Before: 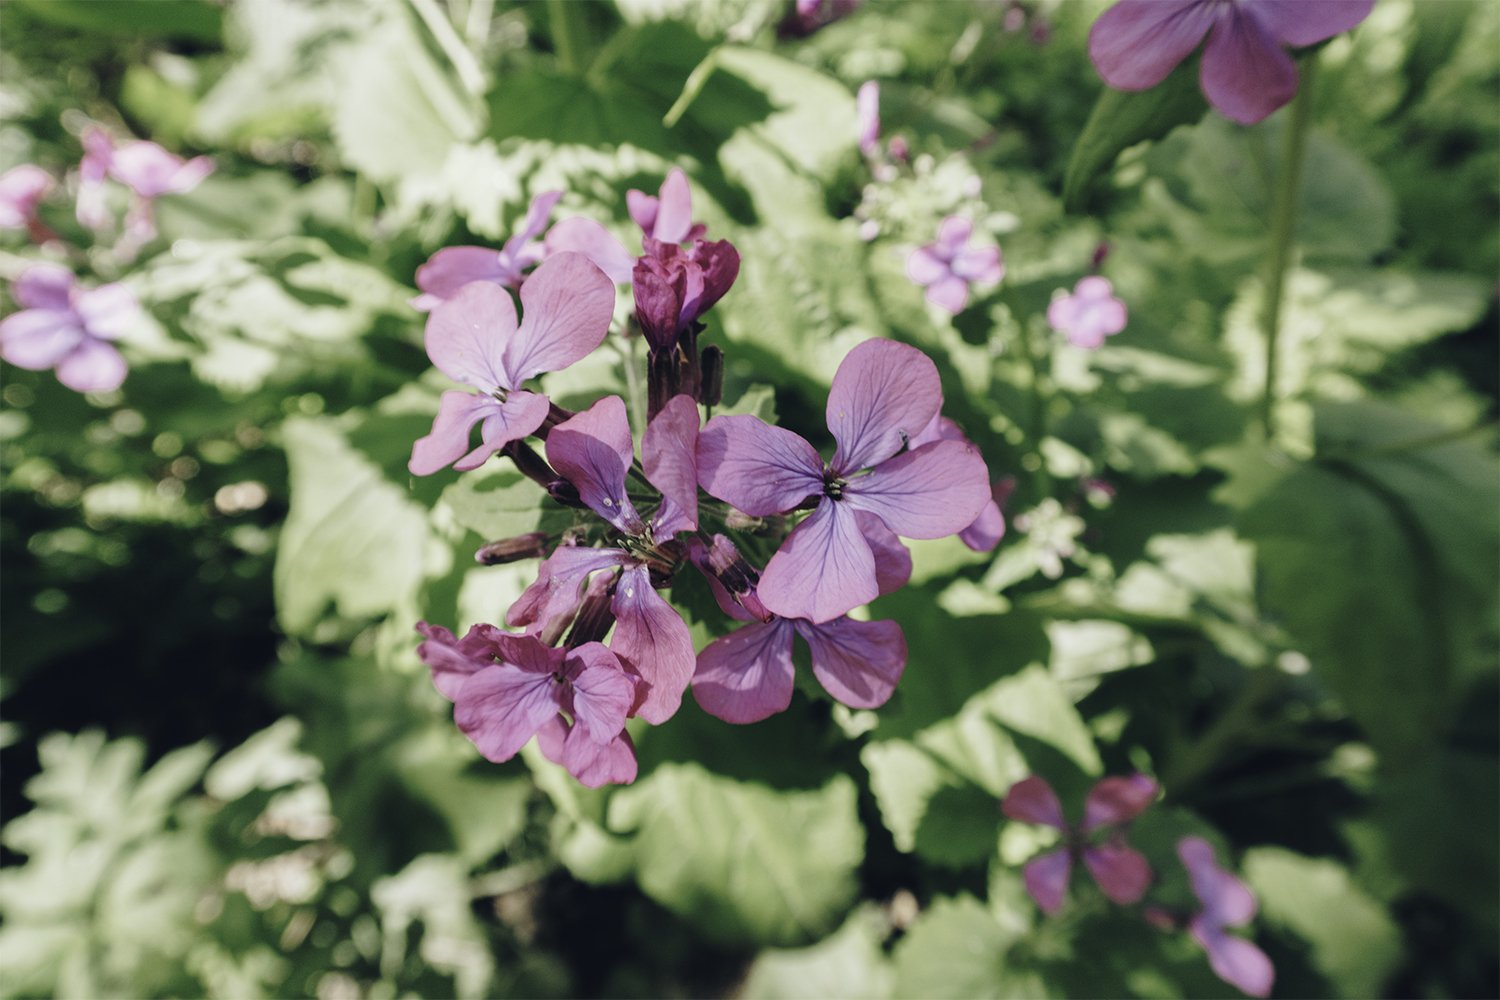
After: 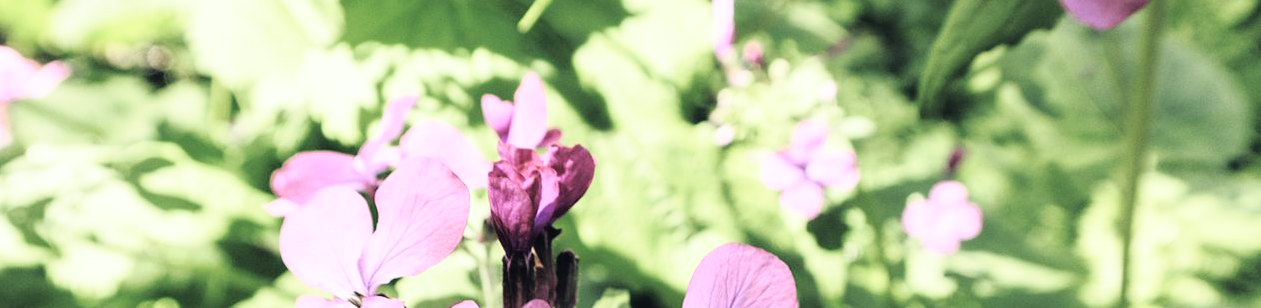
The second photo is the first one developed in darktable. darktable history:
tone equalizer: on, module defaults
base curve: curves: ch0 [(0, 0) (0.012, 0.01) (0.073, 0.168) (0.31, 0.711) (0.645, 0.957) (1, 1)]
crop and rotate: left 9.715%, top 9.596%, right 6.206%, bottom 59.566%
